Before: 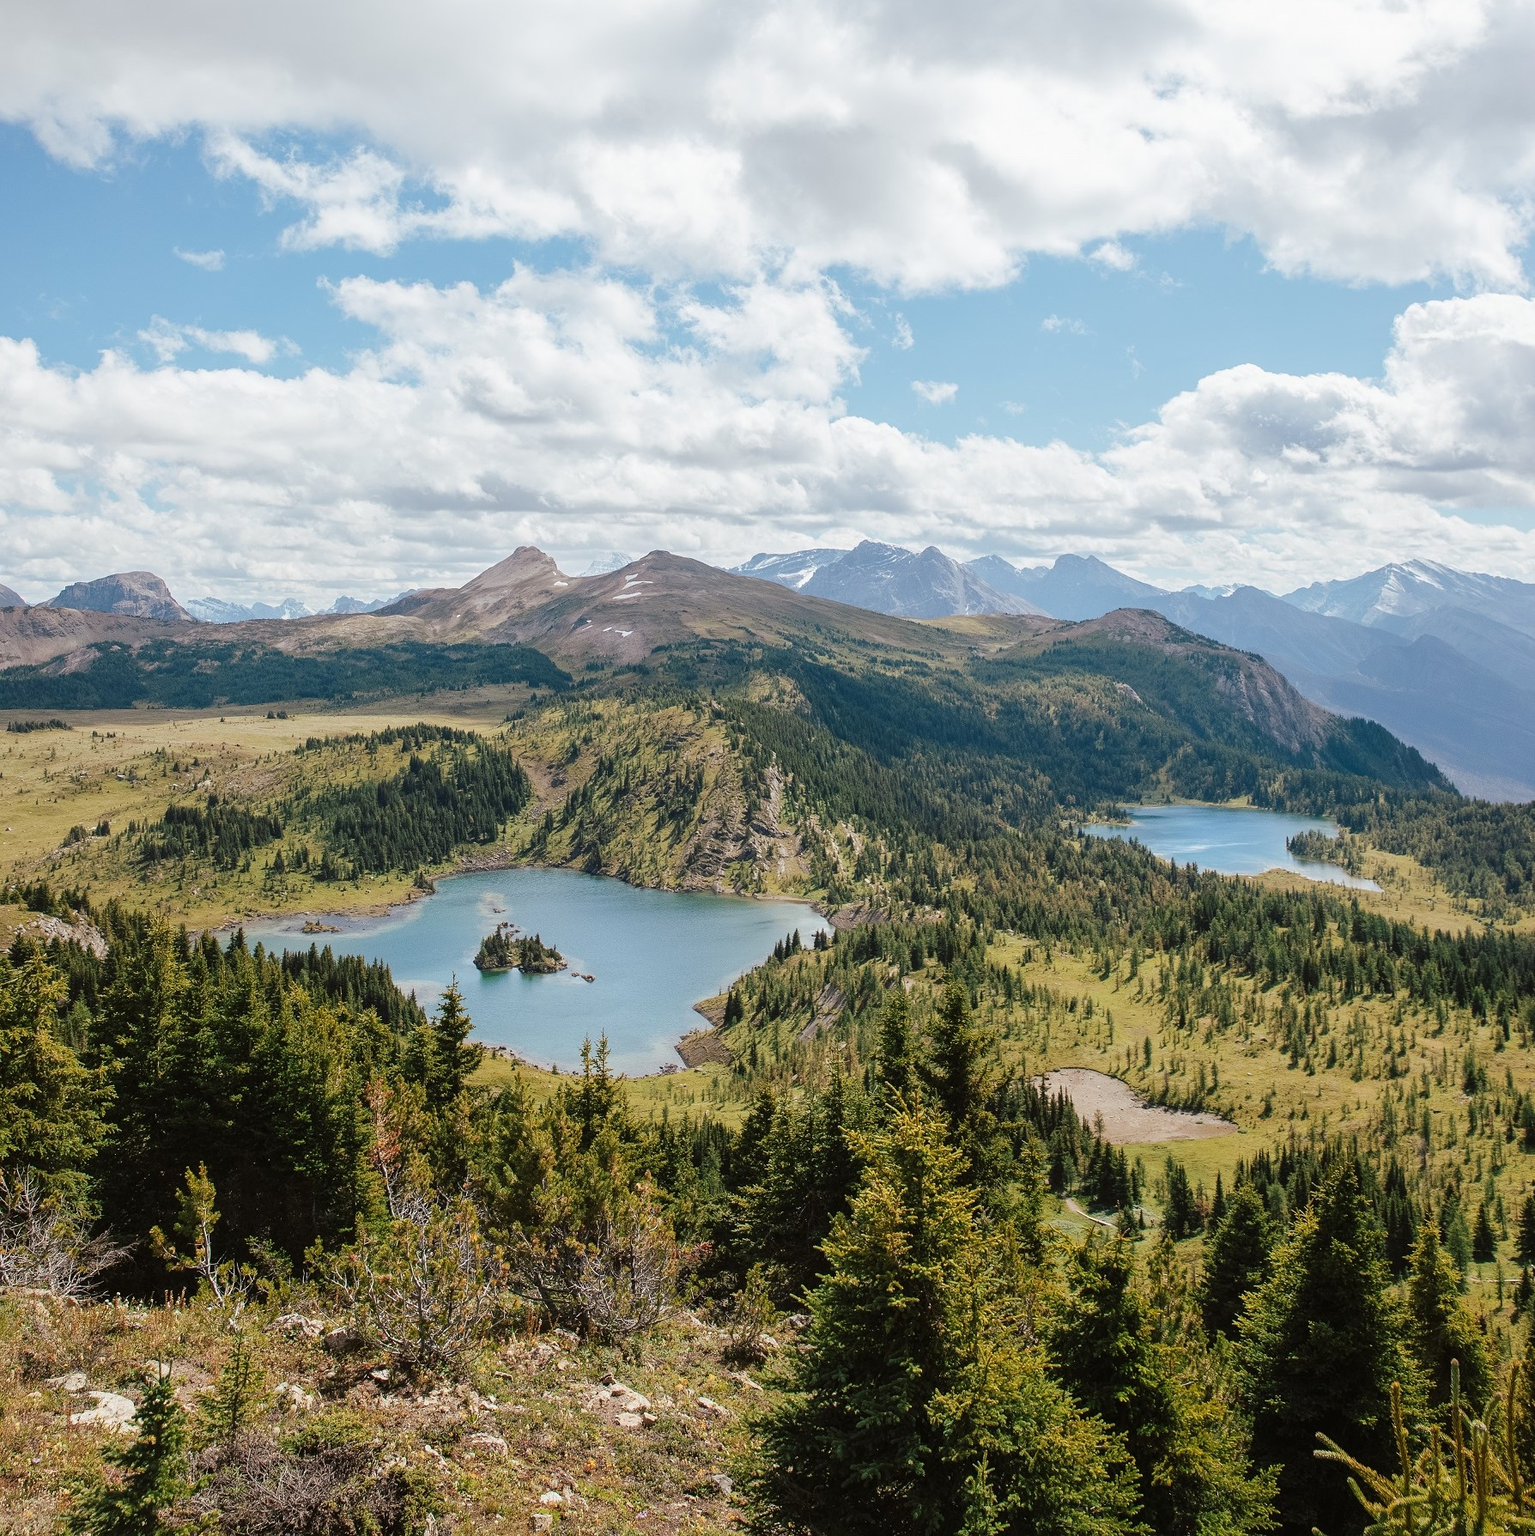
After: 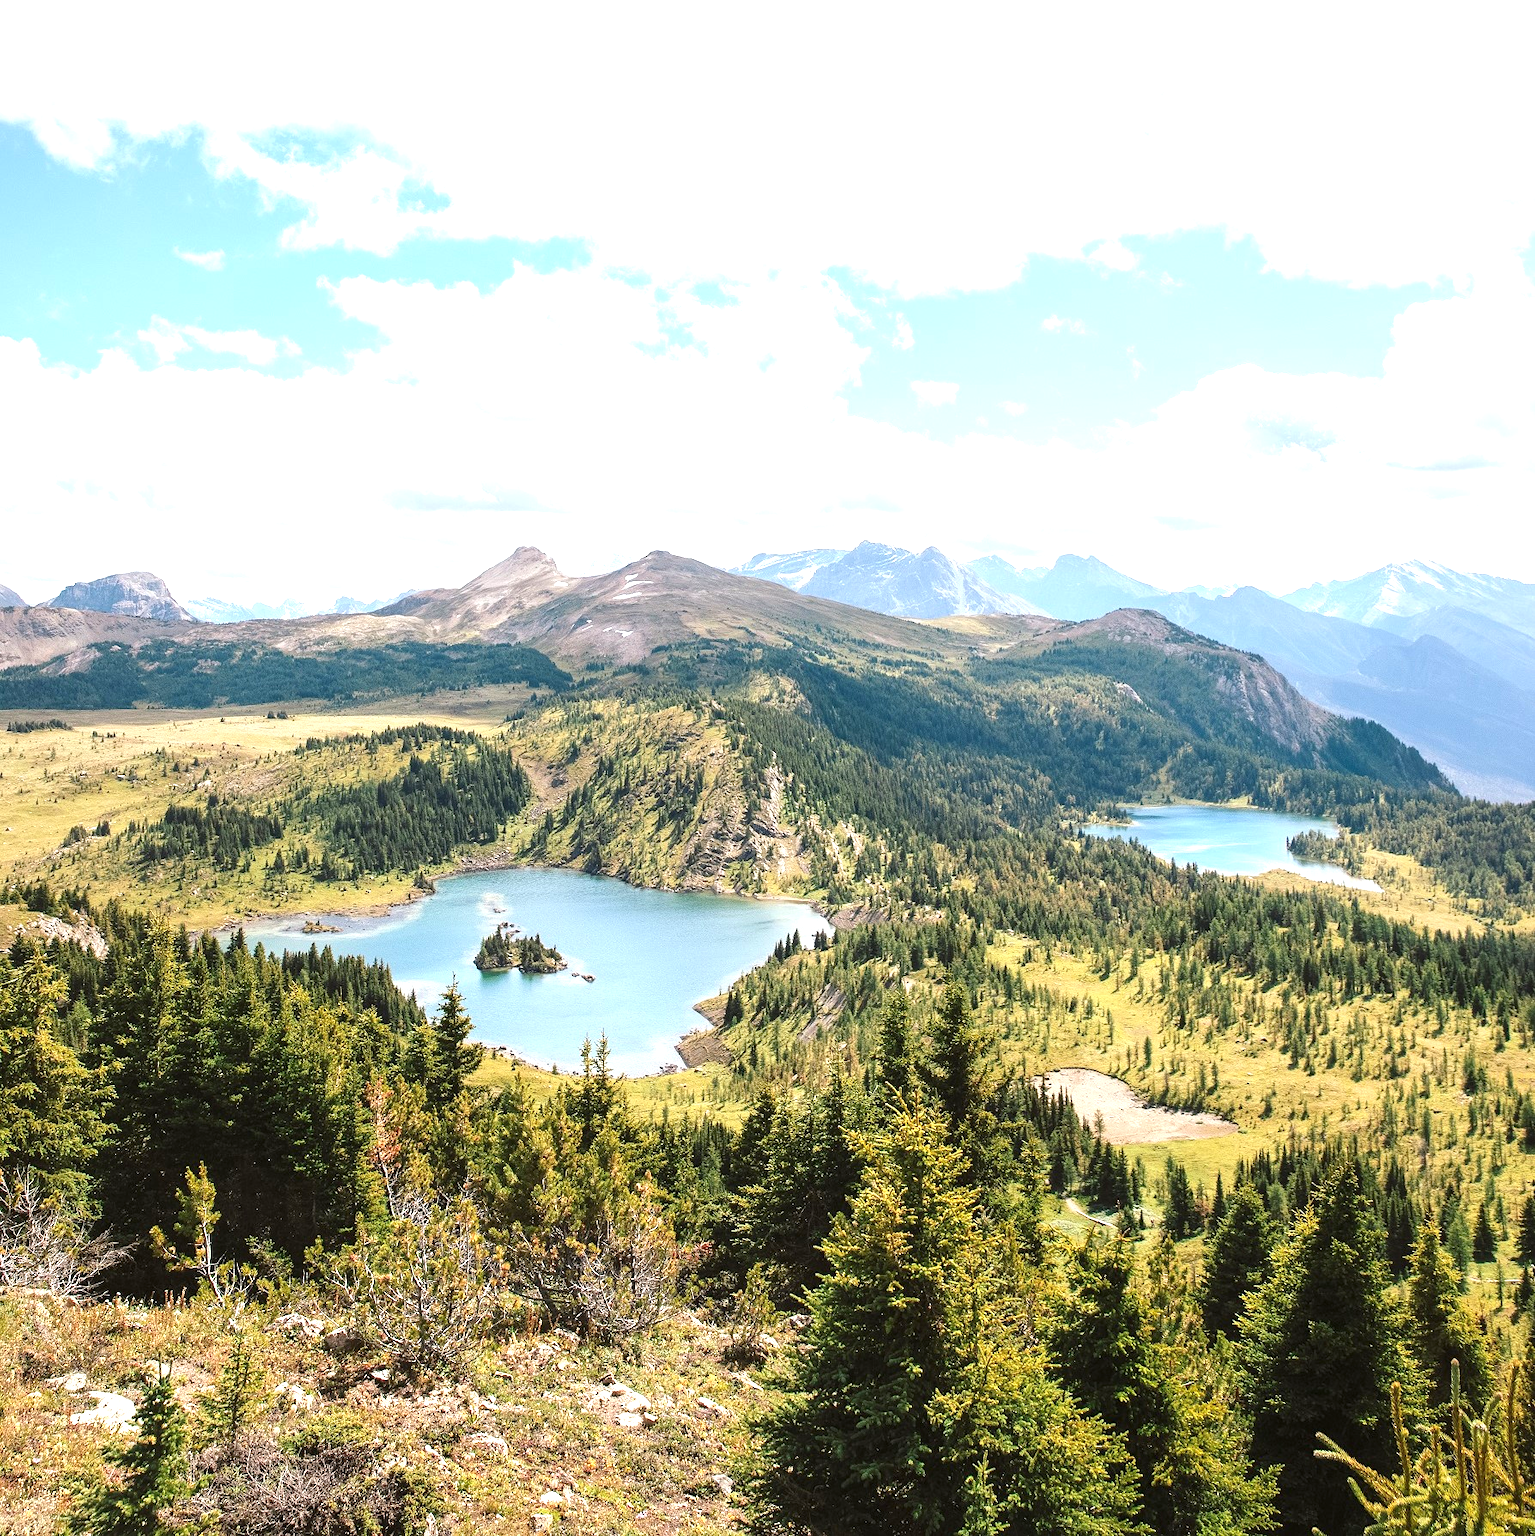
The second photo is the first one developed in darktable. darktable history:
exposure: exposure 1.089 EV, compensate highlight preservation false
white balance: emerald 1
